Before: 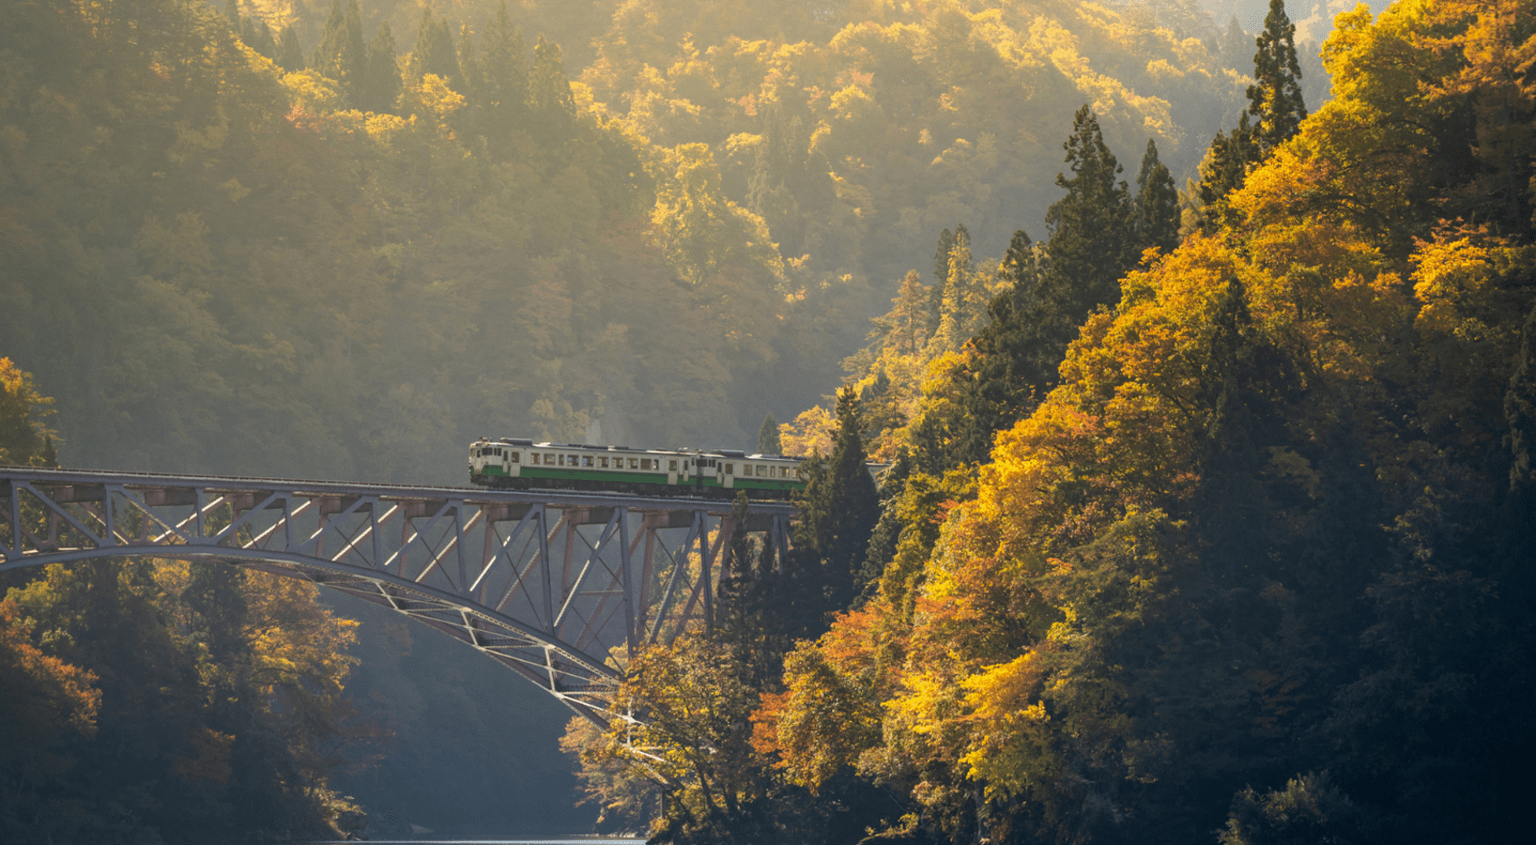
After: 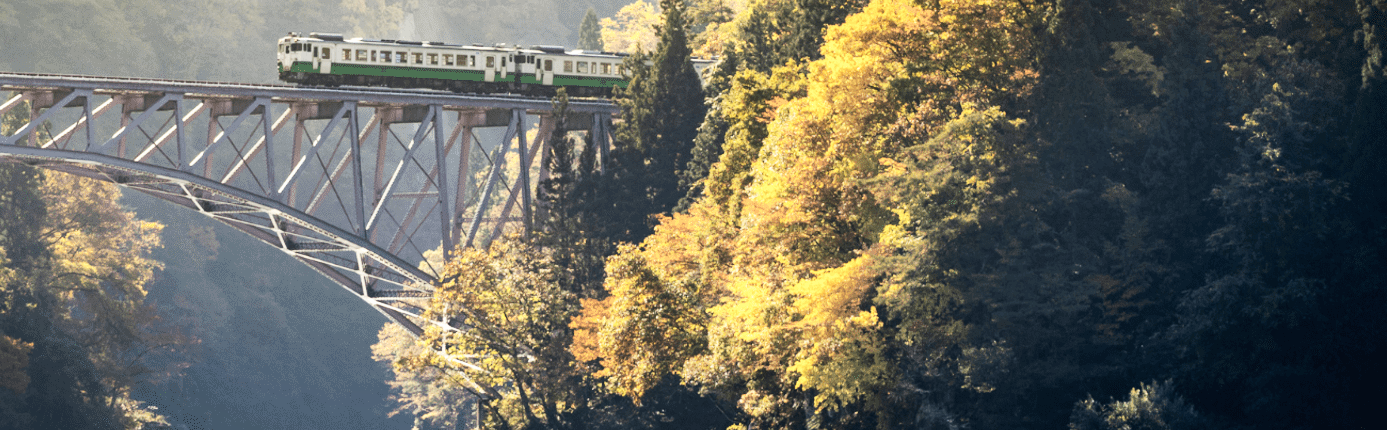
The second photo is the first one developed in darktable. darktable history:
shadows and highlights: radius 264.75, soften with gaussian
contrast brightness saturation: contrast 0.1, saturation -0.3
crop and rotate: left 13.306%, top 48.129%, bottom 2.928%
base curve: curves: ch0 [(0, 0) (0.007, 0.004) (0.027, 0.03) (0.046, 0.07) (0.207, 0.54) (0.442, 0.872) (0.673, 0.972) (1, 1)], preserve colors none
exposure: exposure -0.064 EV, compensate highlight preservation false
